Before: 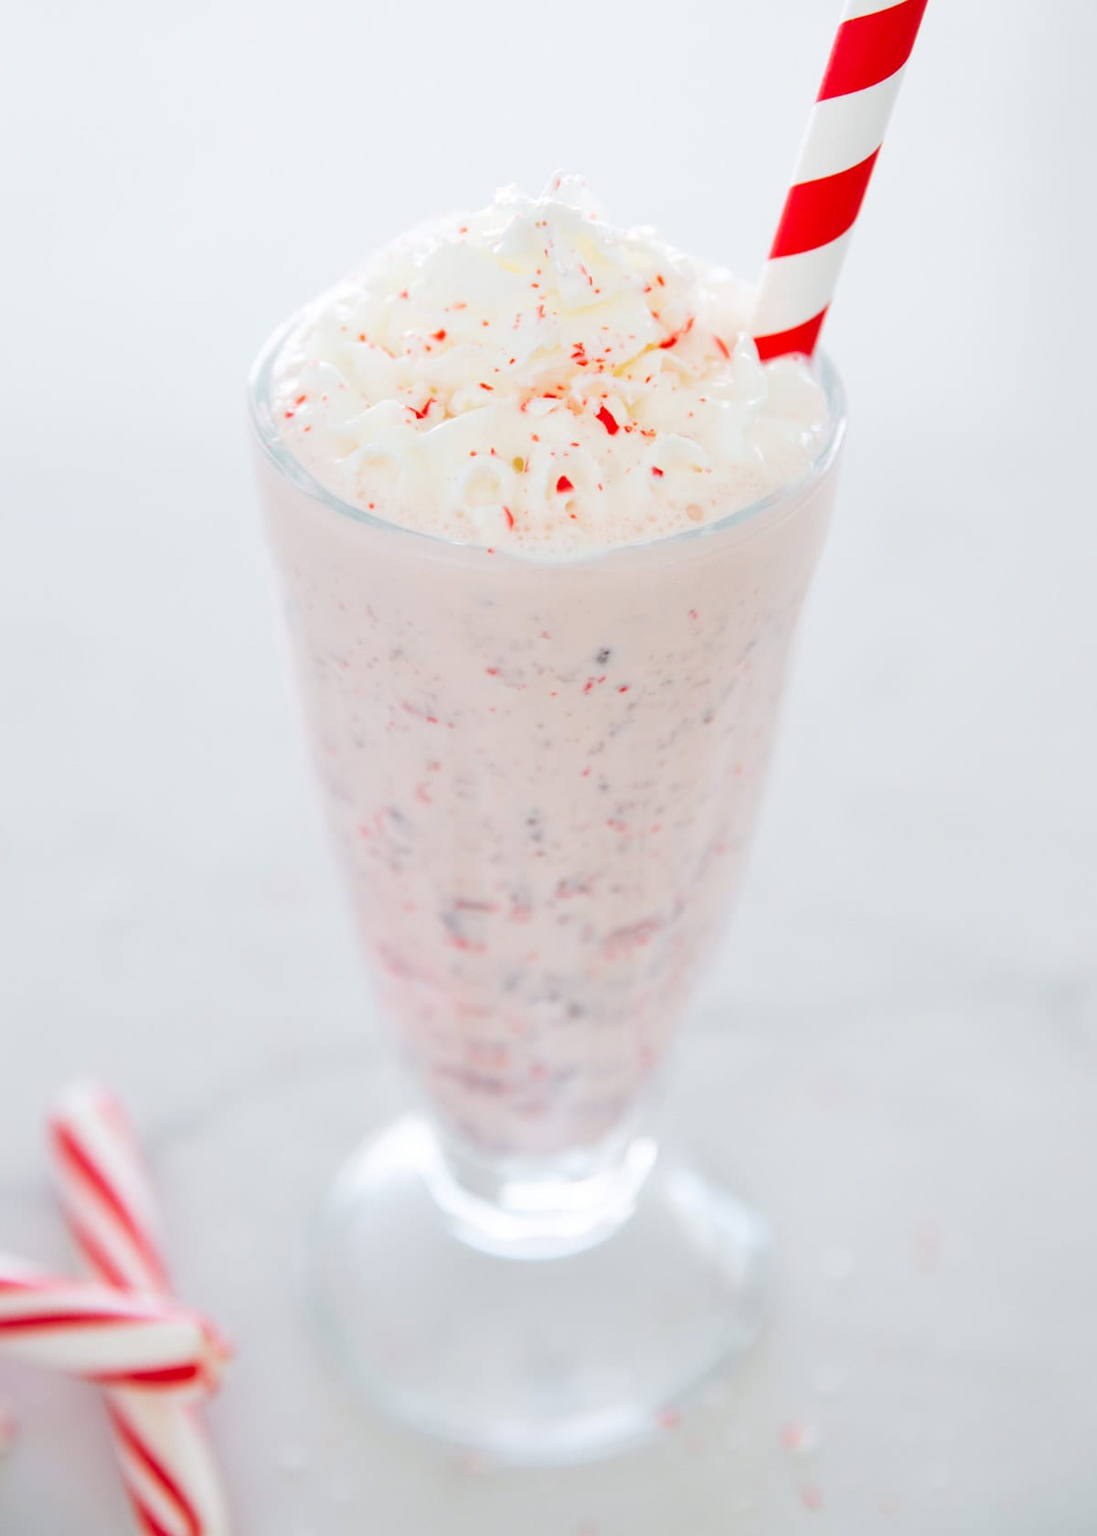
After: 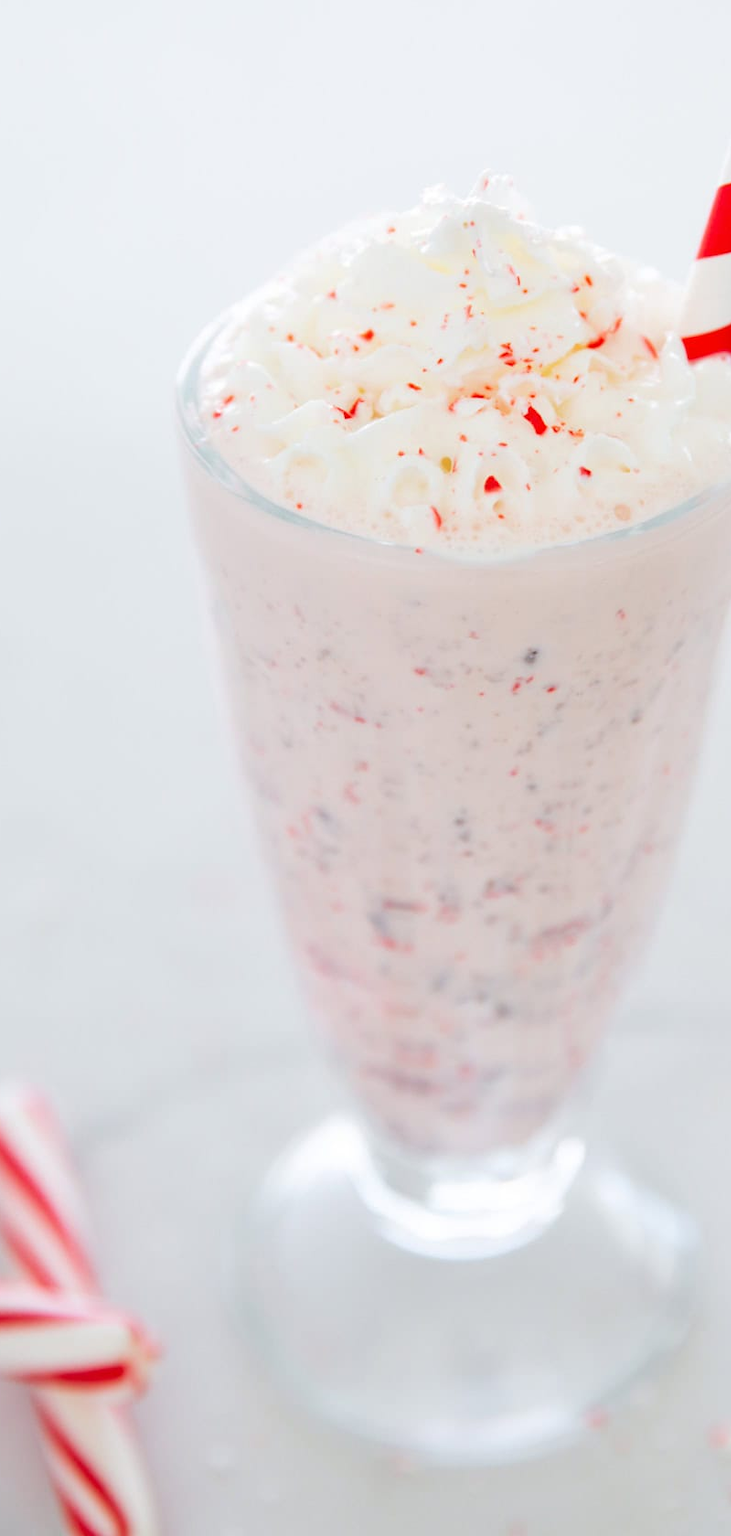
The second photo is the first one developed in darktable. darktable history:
crop and rotate: left 6.617%, right 26.717%
color zones: curves: ch2 [(0, 0.5) (0.143, 0.5) (0.286, 0.489) (0.415, 0.421) (0.571, 0.5) (0.714, 0.5) (0.857, 0.5) (1, 0.5)]
